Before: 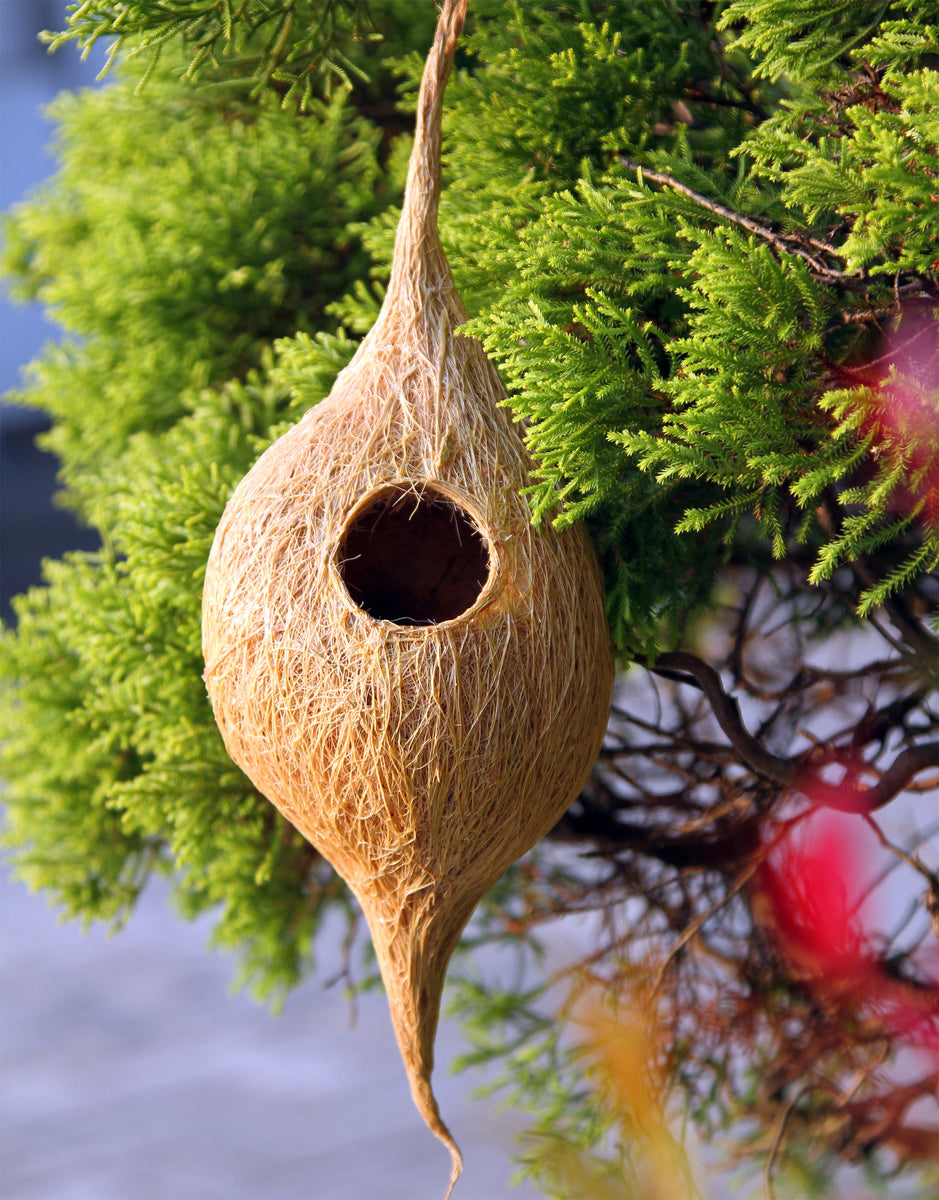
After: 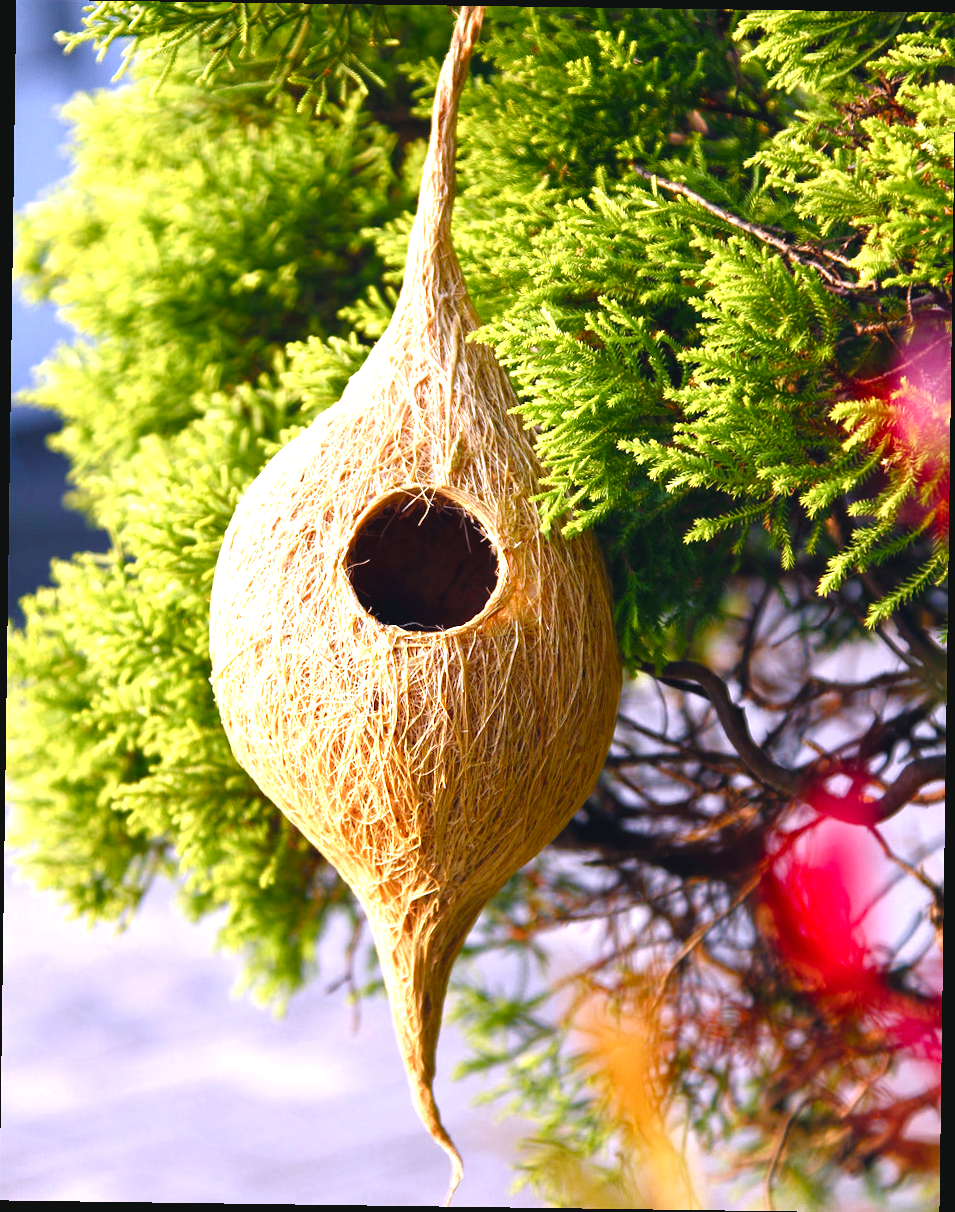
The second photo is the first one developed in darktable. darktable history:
exposure: black level correction -0.005, exposure 0.622 EV, compensate highlight preservation false
color balance rgb: shadows lift › chroma 1%, shadows lift › hue 217.2°, power › hue 310.8°, highlights gain › chroma 2%, highlights gain › hue 44.4°, global offset › luminance 0.25%, global offset › hue 171.6°, perceptual saturation grading › global saturation 14.09%, perceptual saturation grading › highlights -30%, perceptual saturation grading › shadows 50.67%, global vibrance 25%, contrast 20%
rotate and perspective: rotation 0.8°, automatic cropping off
